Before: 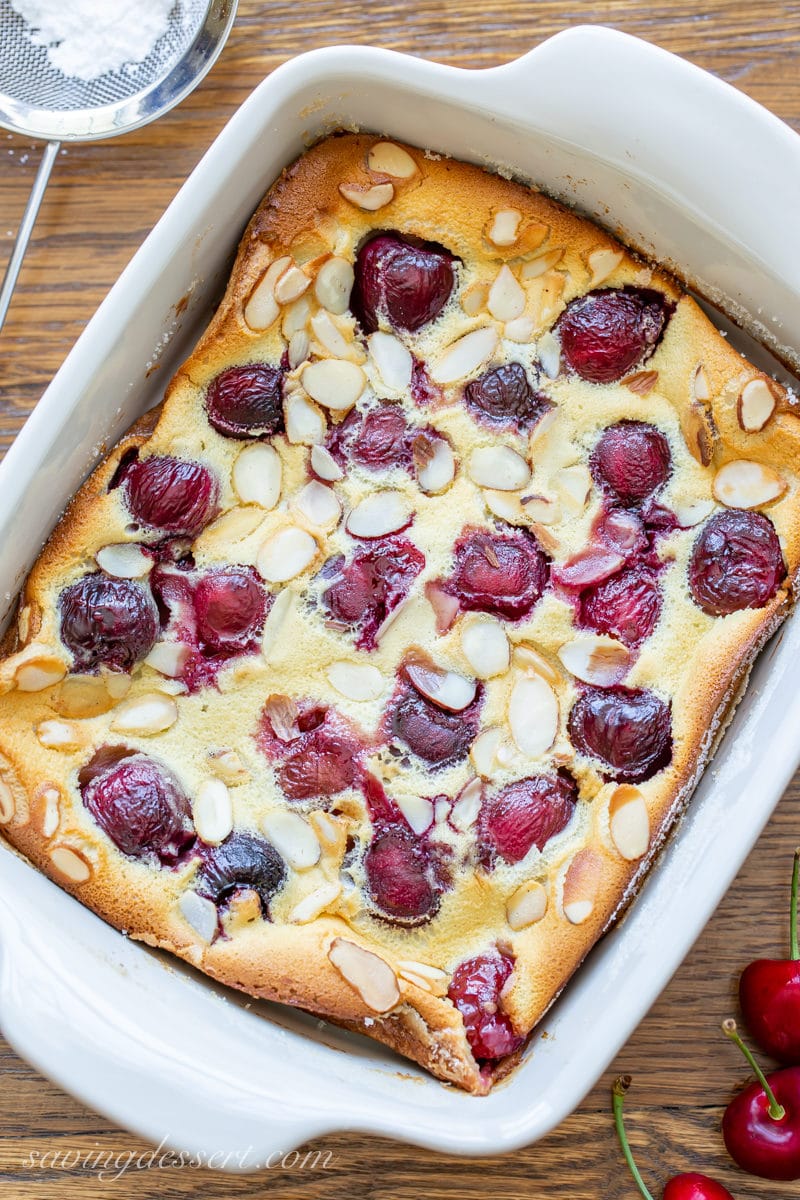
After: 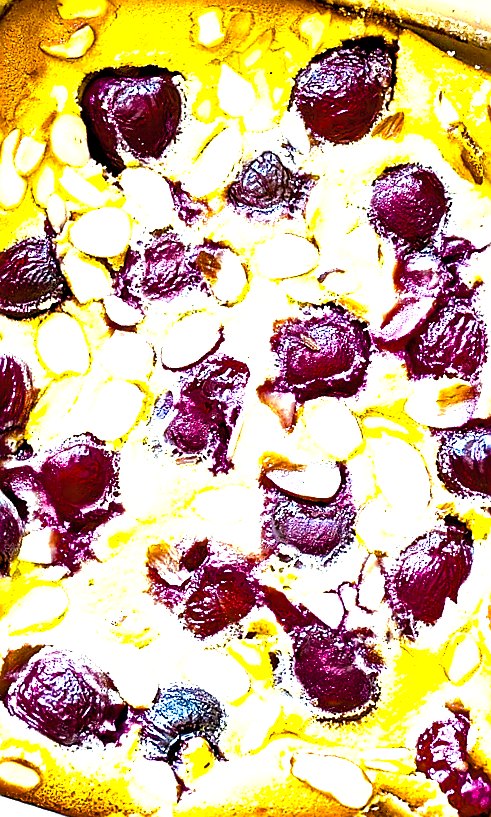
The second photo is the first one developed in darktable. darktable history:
color balance rgb: power › hue 209.38°, linear chroma grading › global chroma 13.095%, perceptual saturation grading › global saturation 50.691%, saturation formula JzAzBz (2021)
exposure: black level correction 0.009, exposure 1.413 EV, compensate highlight preservation false
crop and rotate: angle 19.89°, left 6.868%, right 3.942%, bottom 1.136%
sharpen: radius 1.365, amount 1.252, threshold 0.73
velvia: on, module defaults
color zones: curves: ch0 [(0.004, 0.306) (0.107, 0.448) (0.252, 0.656) (0.41, 0.398) (0.595, 0.515) (0.768, 0.628)]; ch1 [(0.07, 0.323) (0.151, 0.452) (0.252, 0.608) (0.346, 0.221) (0.463, 0.189) (0.61, 0.368) (0.735, 0.395) (0.921, 0.412)]; ch2 [(0, 0.476) (0.132, 0.512) (0.243, 0.512) (0.397, 0.48) (0.522, 0.376) (0.634, 0.536) (0.761, 0.46)]
shadows and highlights: radius 126.74, shadows 30.35, highlights -30.9, low approximation 0.01, soften with gaussian
